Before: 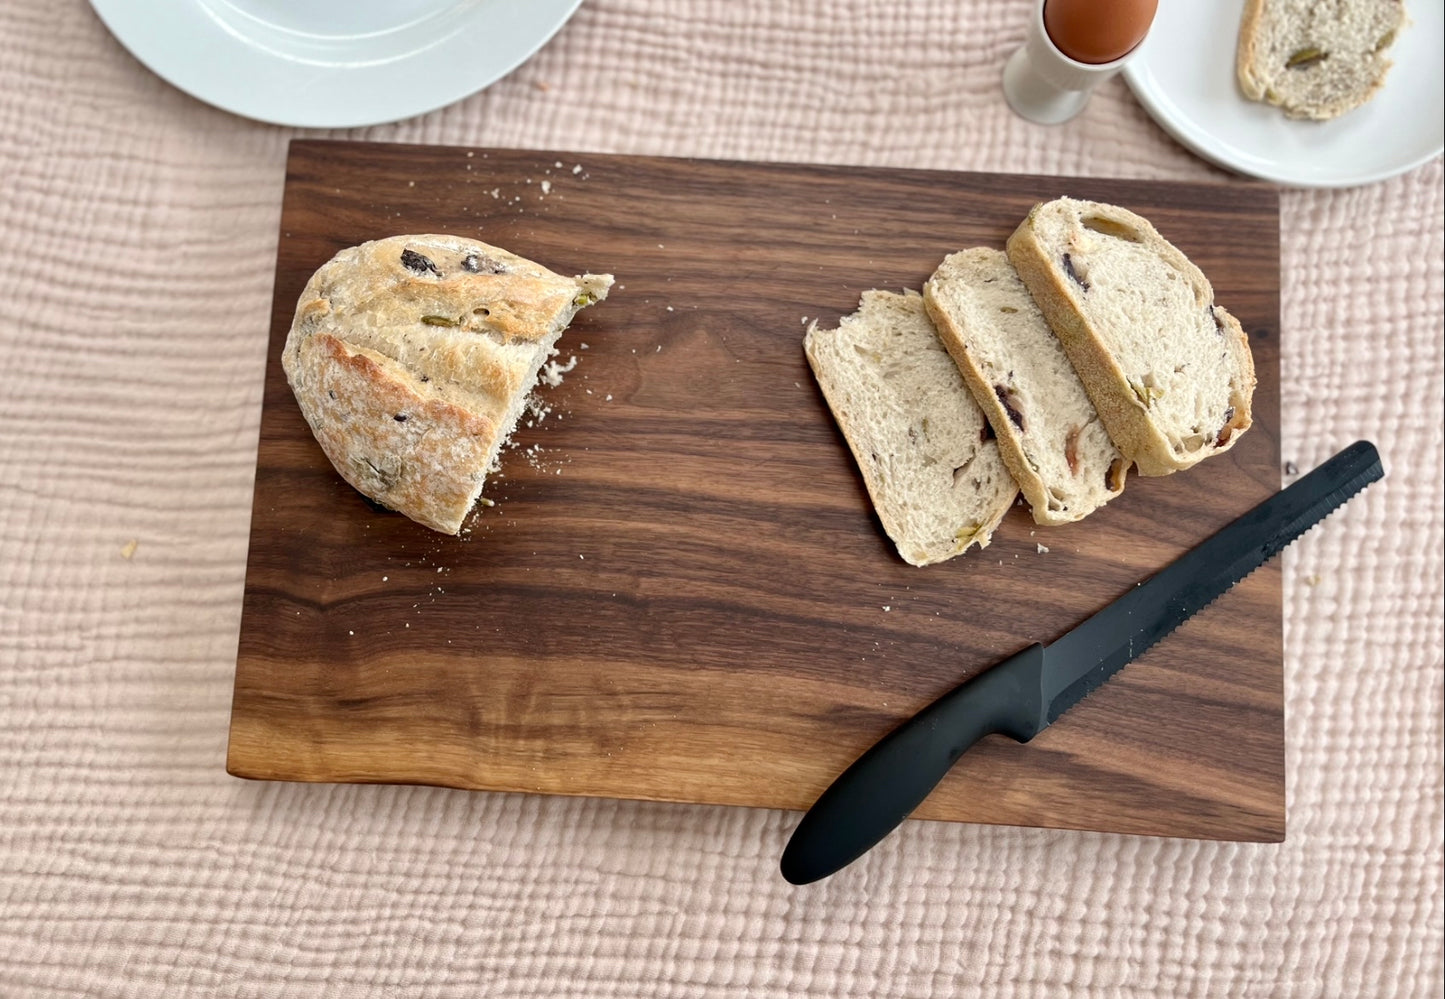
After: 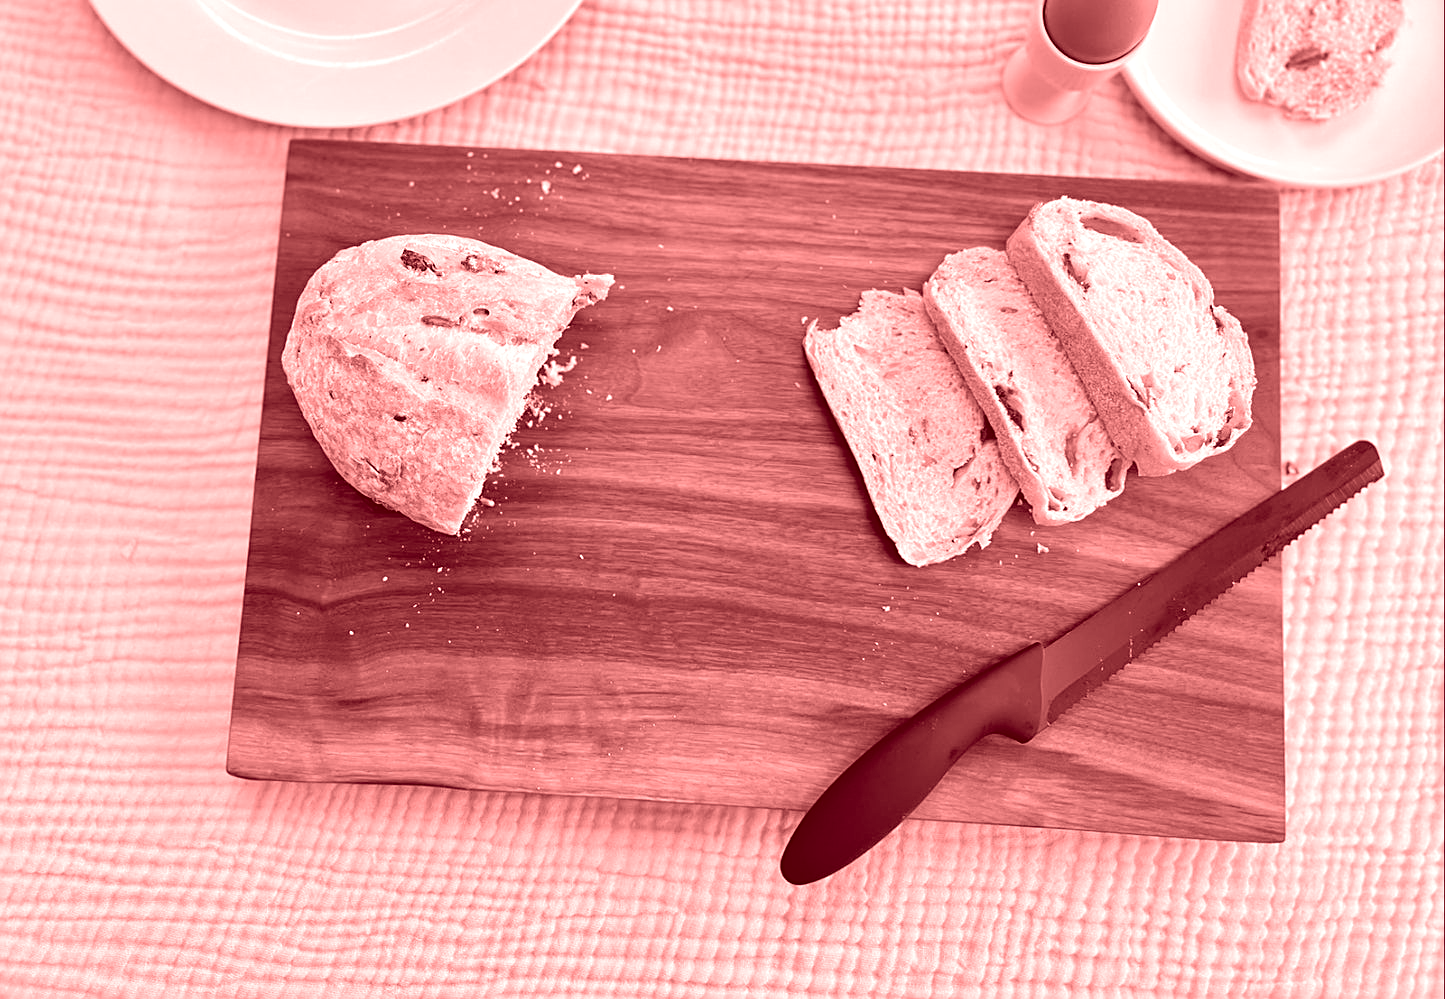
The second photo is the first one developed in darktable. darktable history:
sharpen: on, module defaults
colorize: saturation 60%, source mix 100%
